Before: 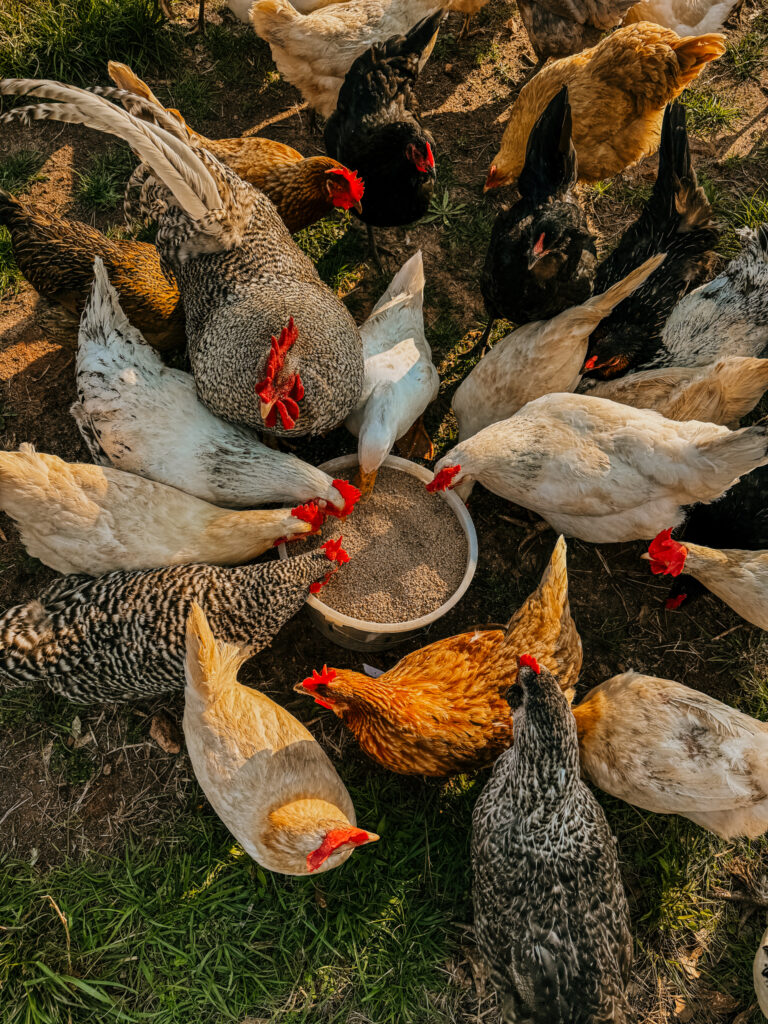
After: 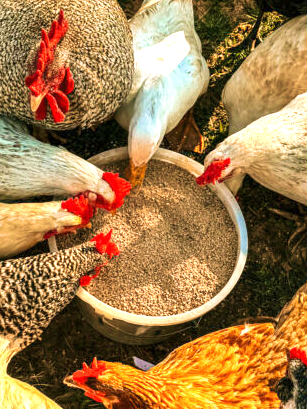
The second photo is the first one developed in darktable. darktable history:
velvia: strength 74%
crop: left 30%, top 30%, right 30%, bottom 30%
exposure: exposure 1.25 EV, compensate exposure bias true, compensate highlight preservation false
